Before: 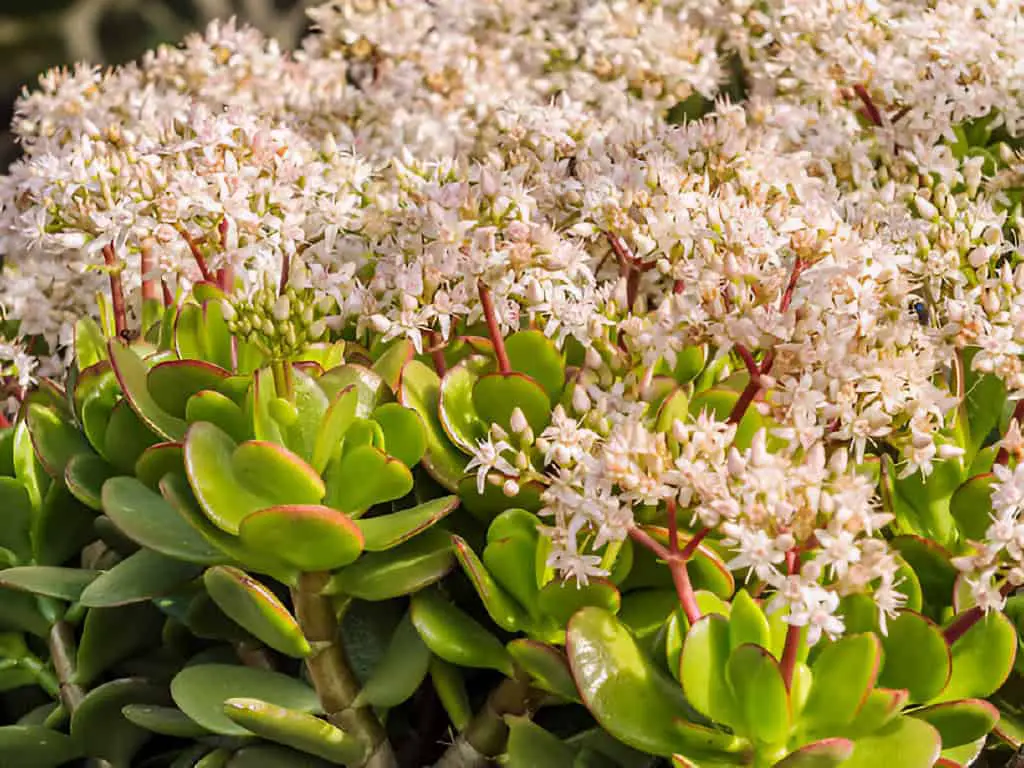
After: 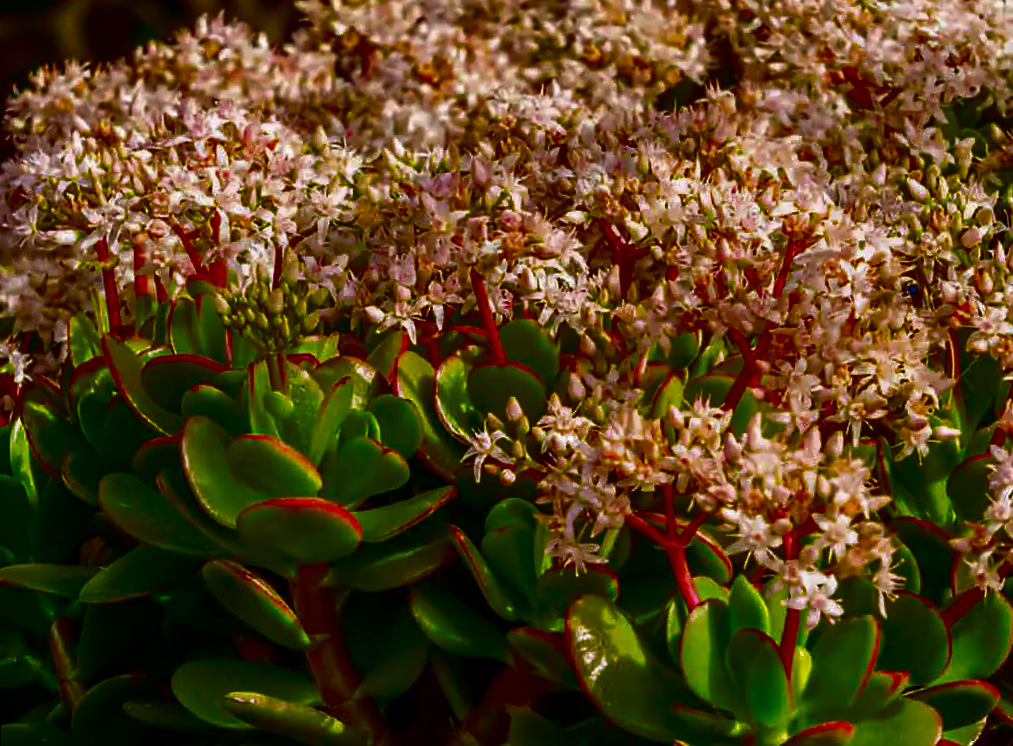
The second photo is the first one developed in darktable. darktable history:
contrast brightness saturation: brightness -1, saturation 1
rotate and perspective: rotation -1°, crop left 0.011, crop right 0.989, crop top 0.025, crop bottom 0.975
